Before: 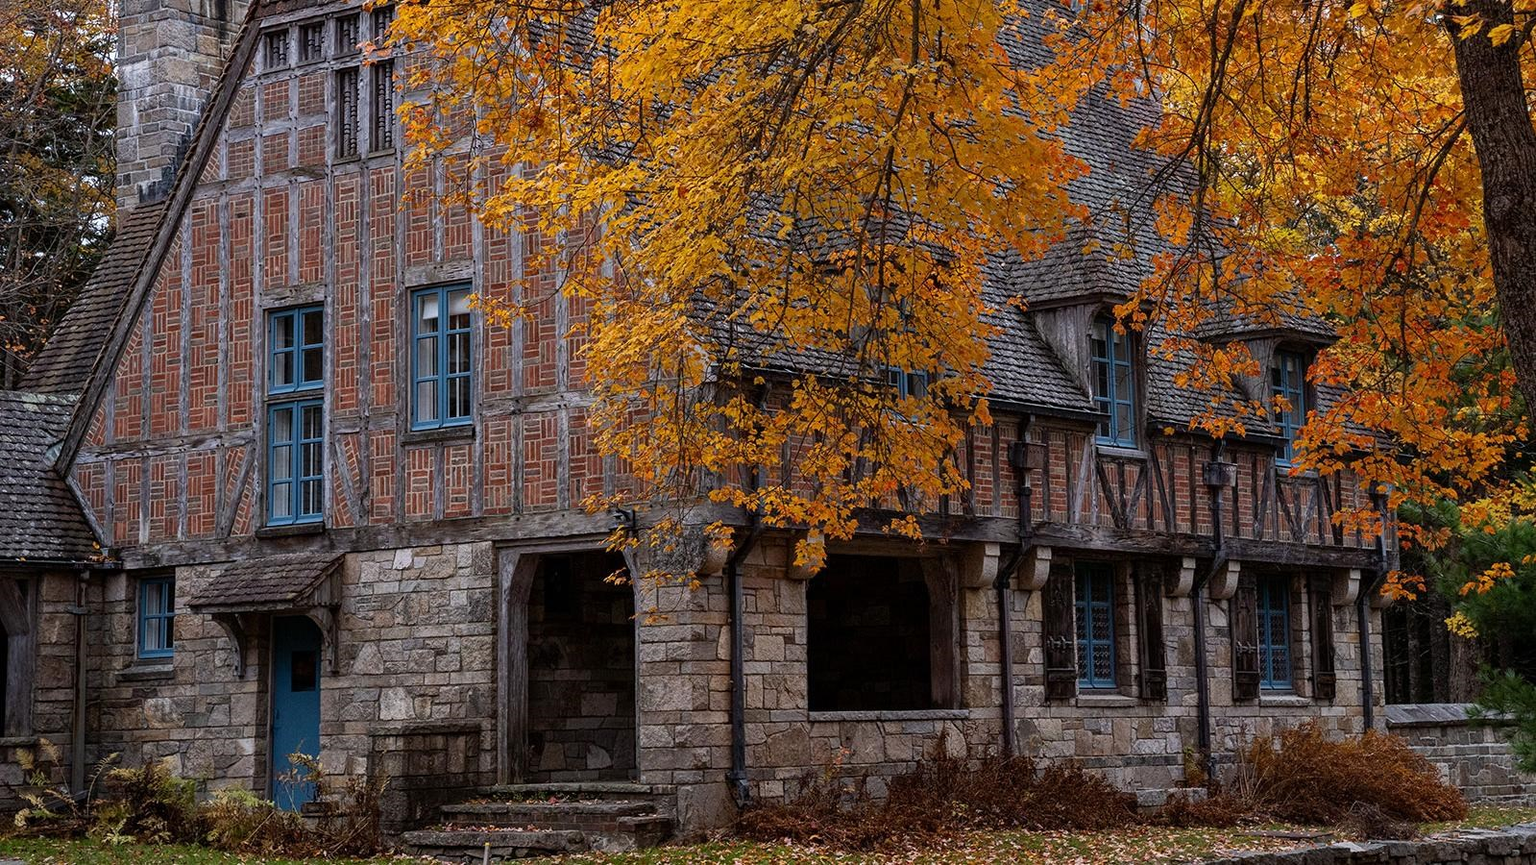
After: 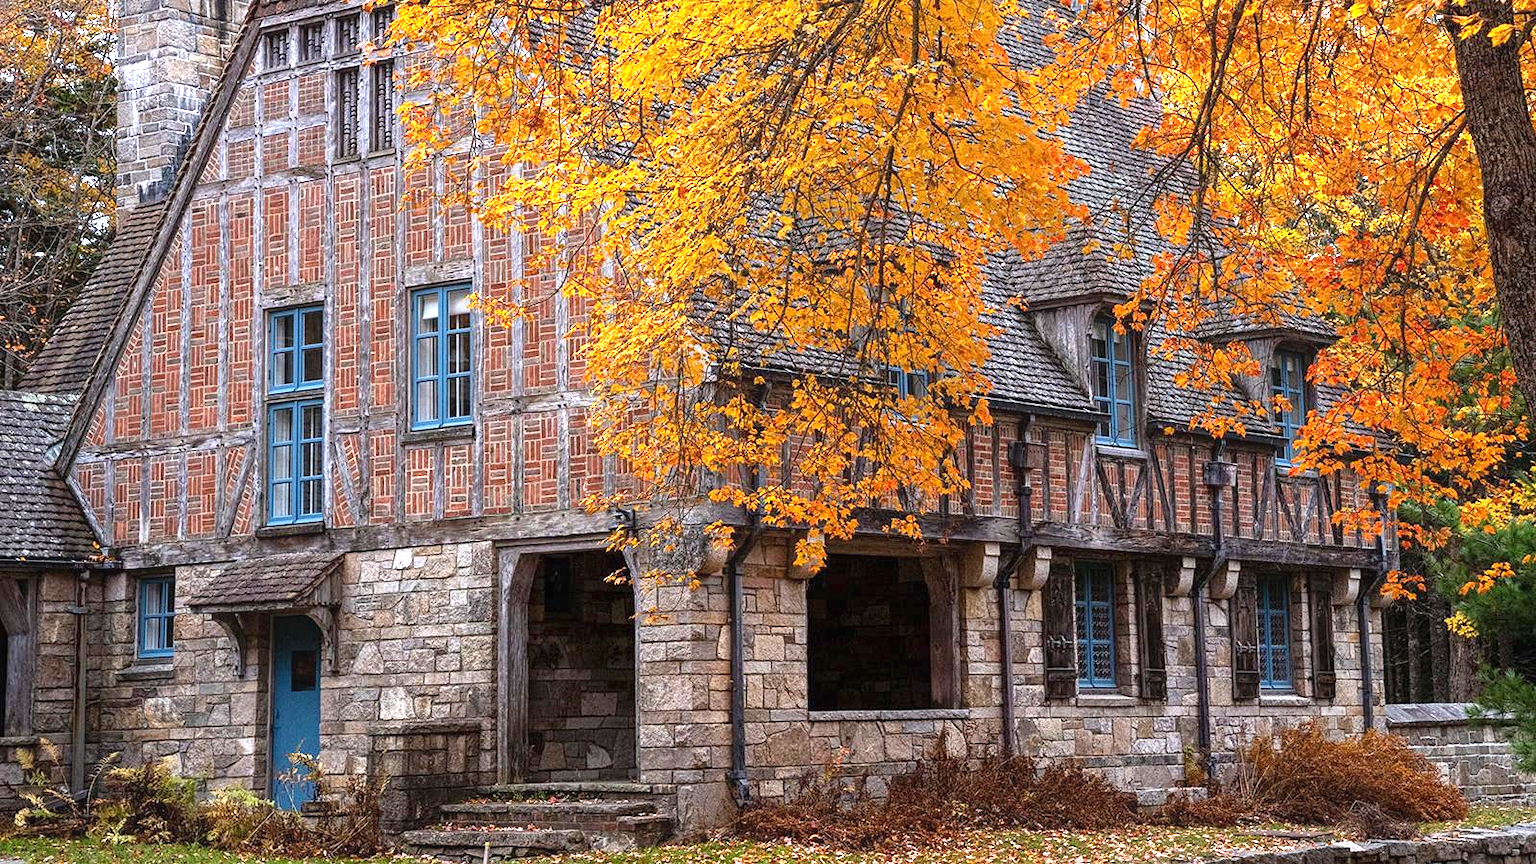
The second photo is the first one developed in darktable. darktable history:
contrast equalizer: y [[0.439, 0.44, 0.442, 0.457, 0.493, 0.498], [0.5 ×6], [0.5 ×6], [0 ×6], [0 ×6]], mix 0.59
local contrast: highlights 100%, shadows 100%, detail 120%, midtone range 0.2
exposure: black level correction 0, exposure 1.45 EV, compensate exposure bias true, compensate highlight preservation false
